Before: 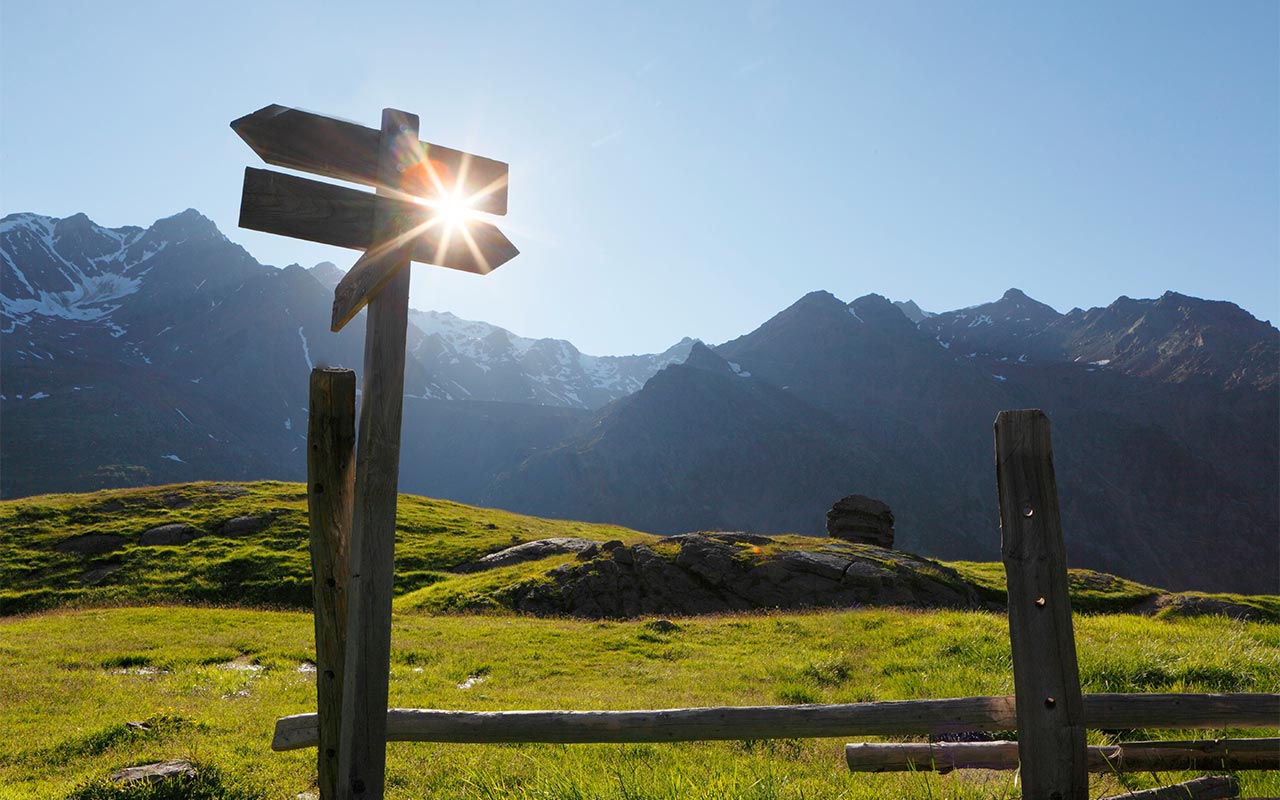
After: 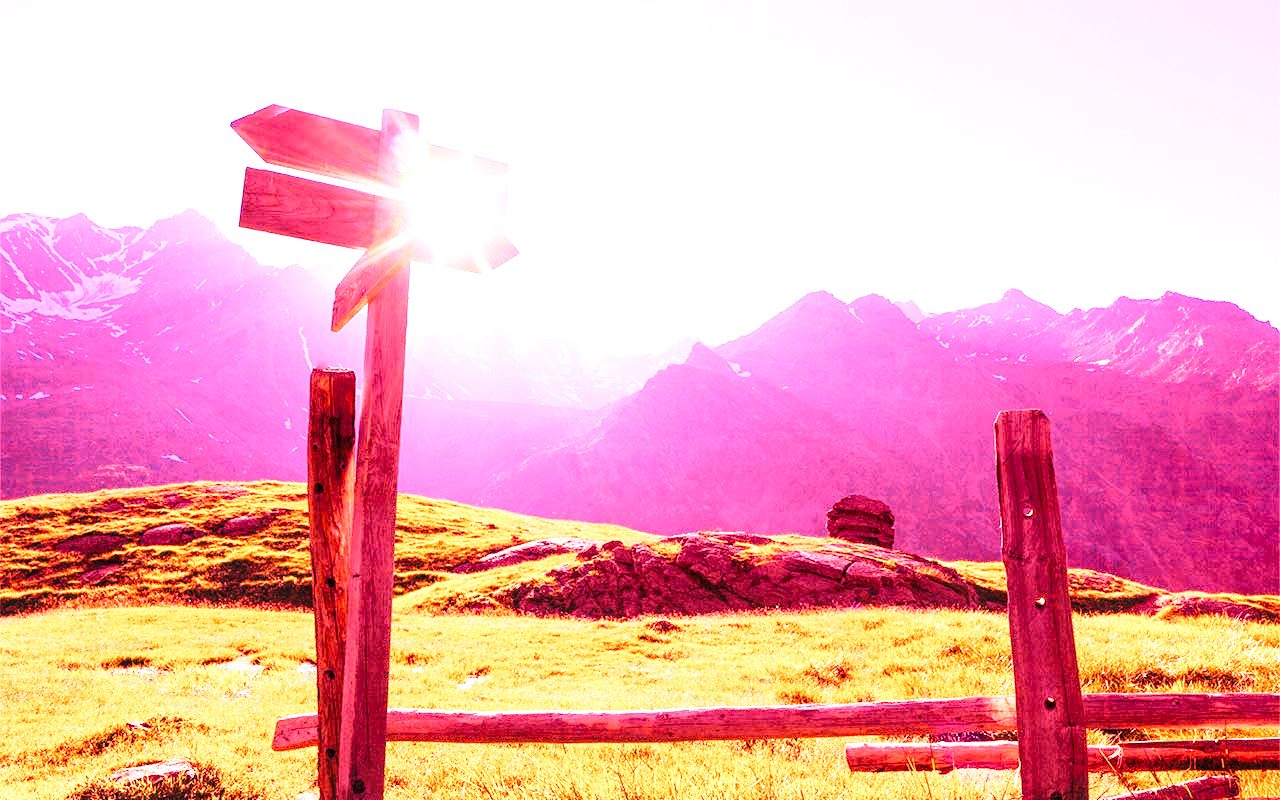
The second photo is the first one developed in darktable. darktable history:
base curve: curves: ch0 [(0, 0) (0.028, 0.03) (0.121, 0.232) (0.46, 0.748) (0.859, 0.968) (1, 1)], preserve colors none
local contrast: on, module defaults
white balance: red 4.26, blue 1.802
